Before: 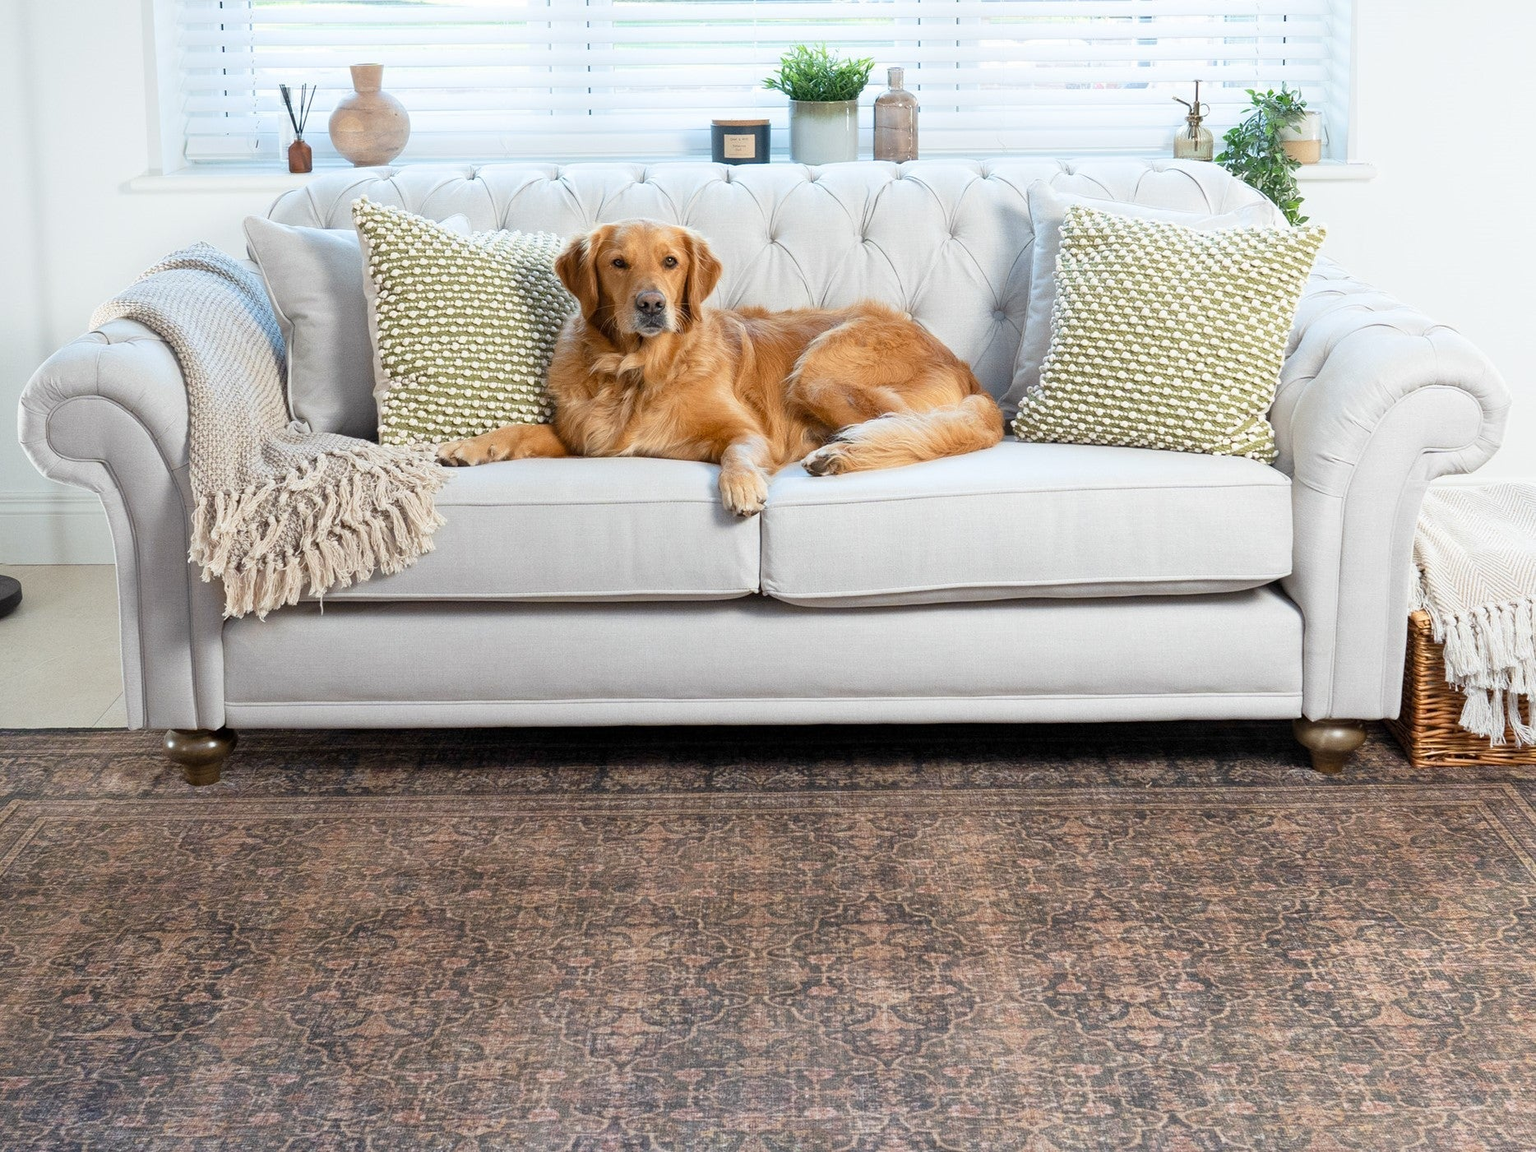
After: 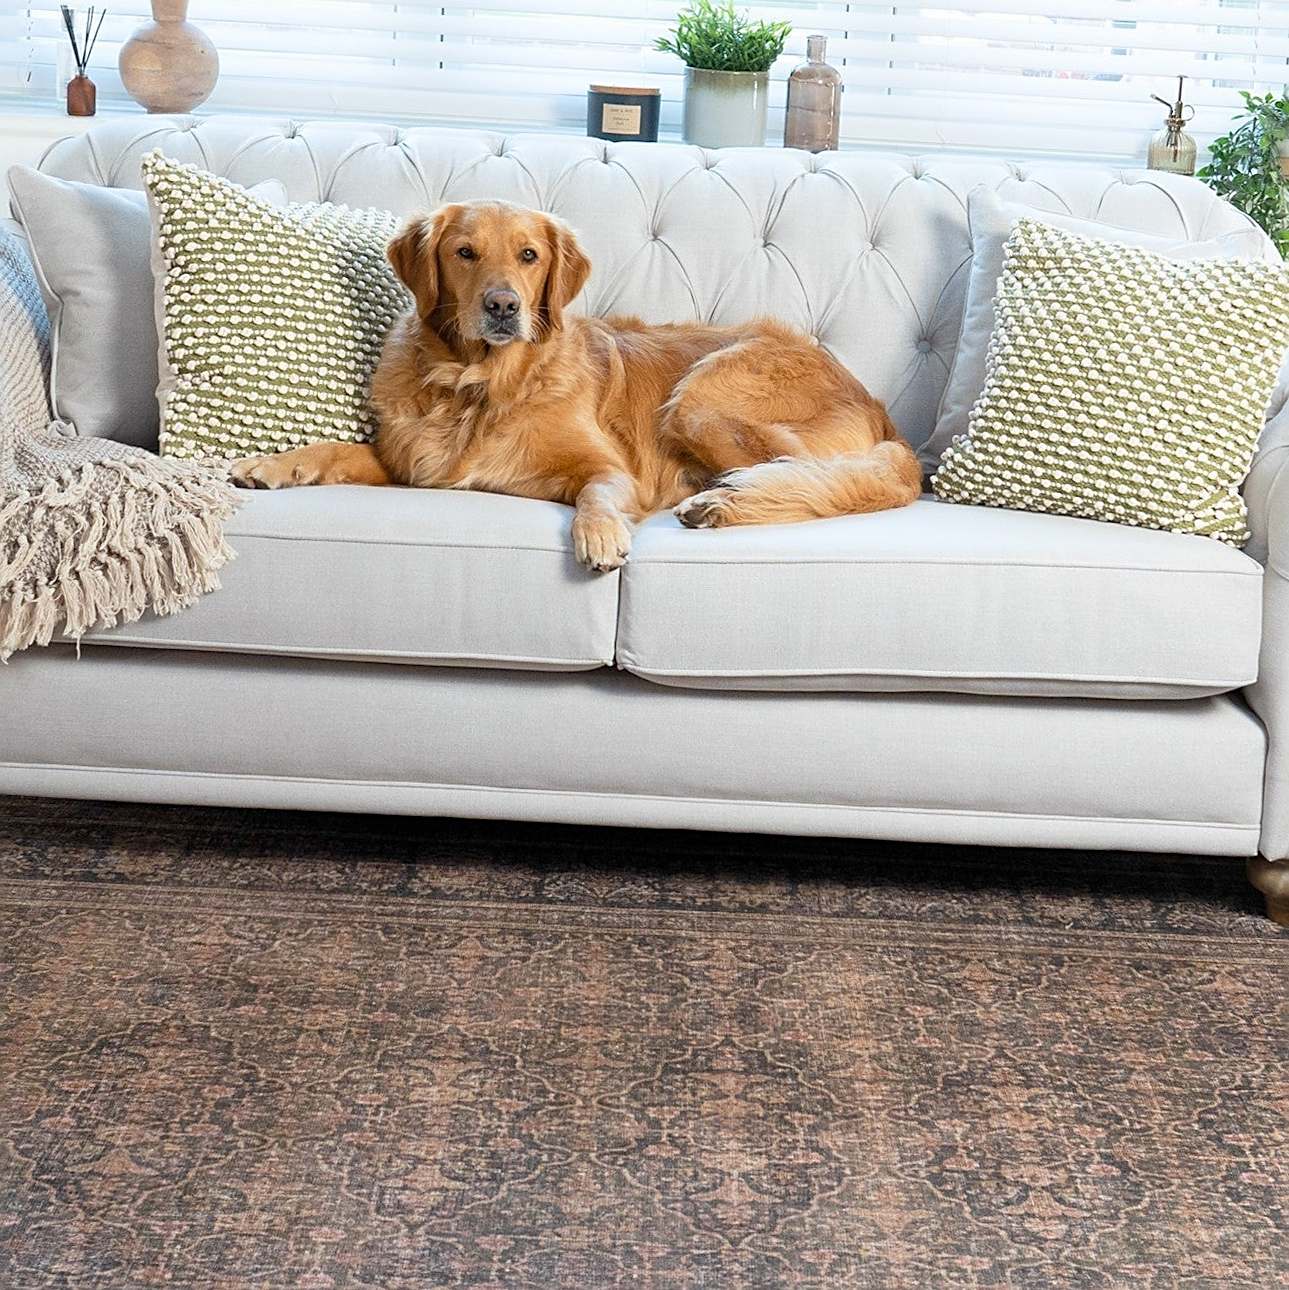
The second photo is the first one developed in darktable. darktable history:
crop and rotate: angle -3.27°, left 14.277%, top 0.028%, right 10.766%, bottom 0.028%
rotate and perspective: rotation 0.174°, lens shift (vertical) 0.013, lens shift (horizontal) 0.019, shear 0.001, automatic cropping original format, crop left 0.007, crop right 0.991, crop top 0.016, crop bottom 0.997
sharpen: on, module defaults
